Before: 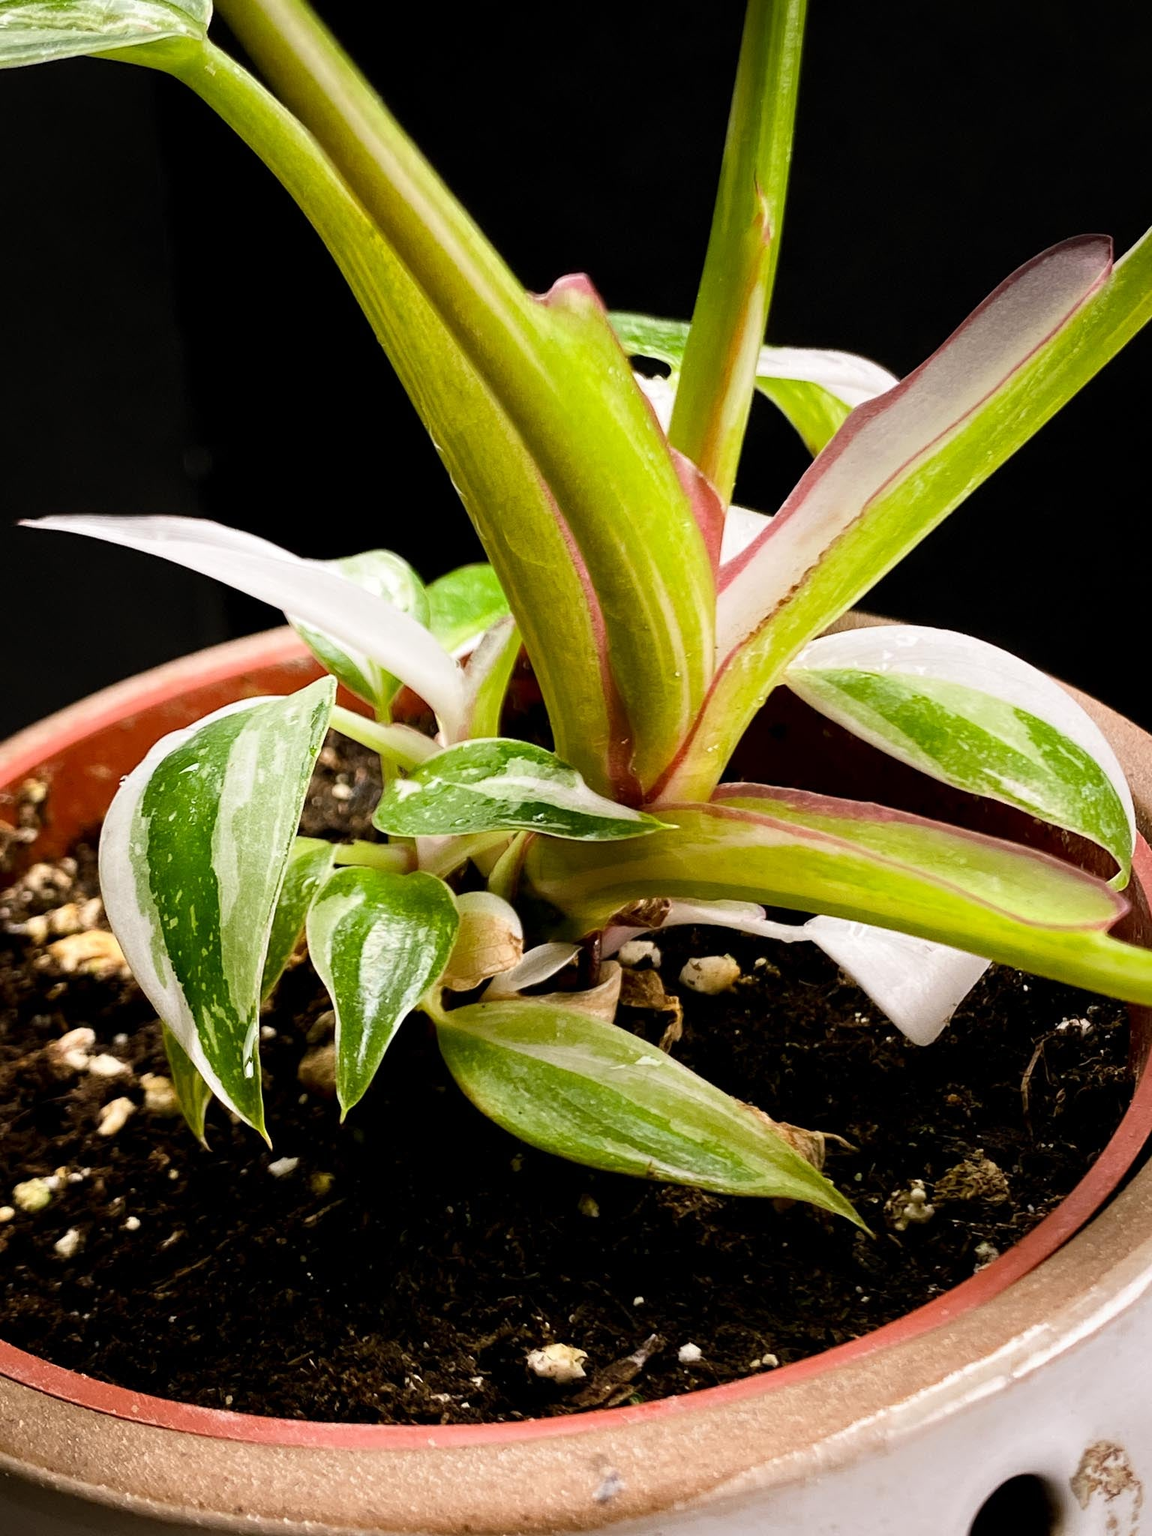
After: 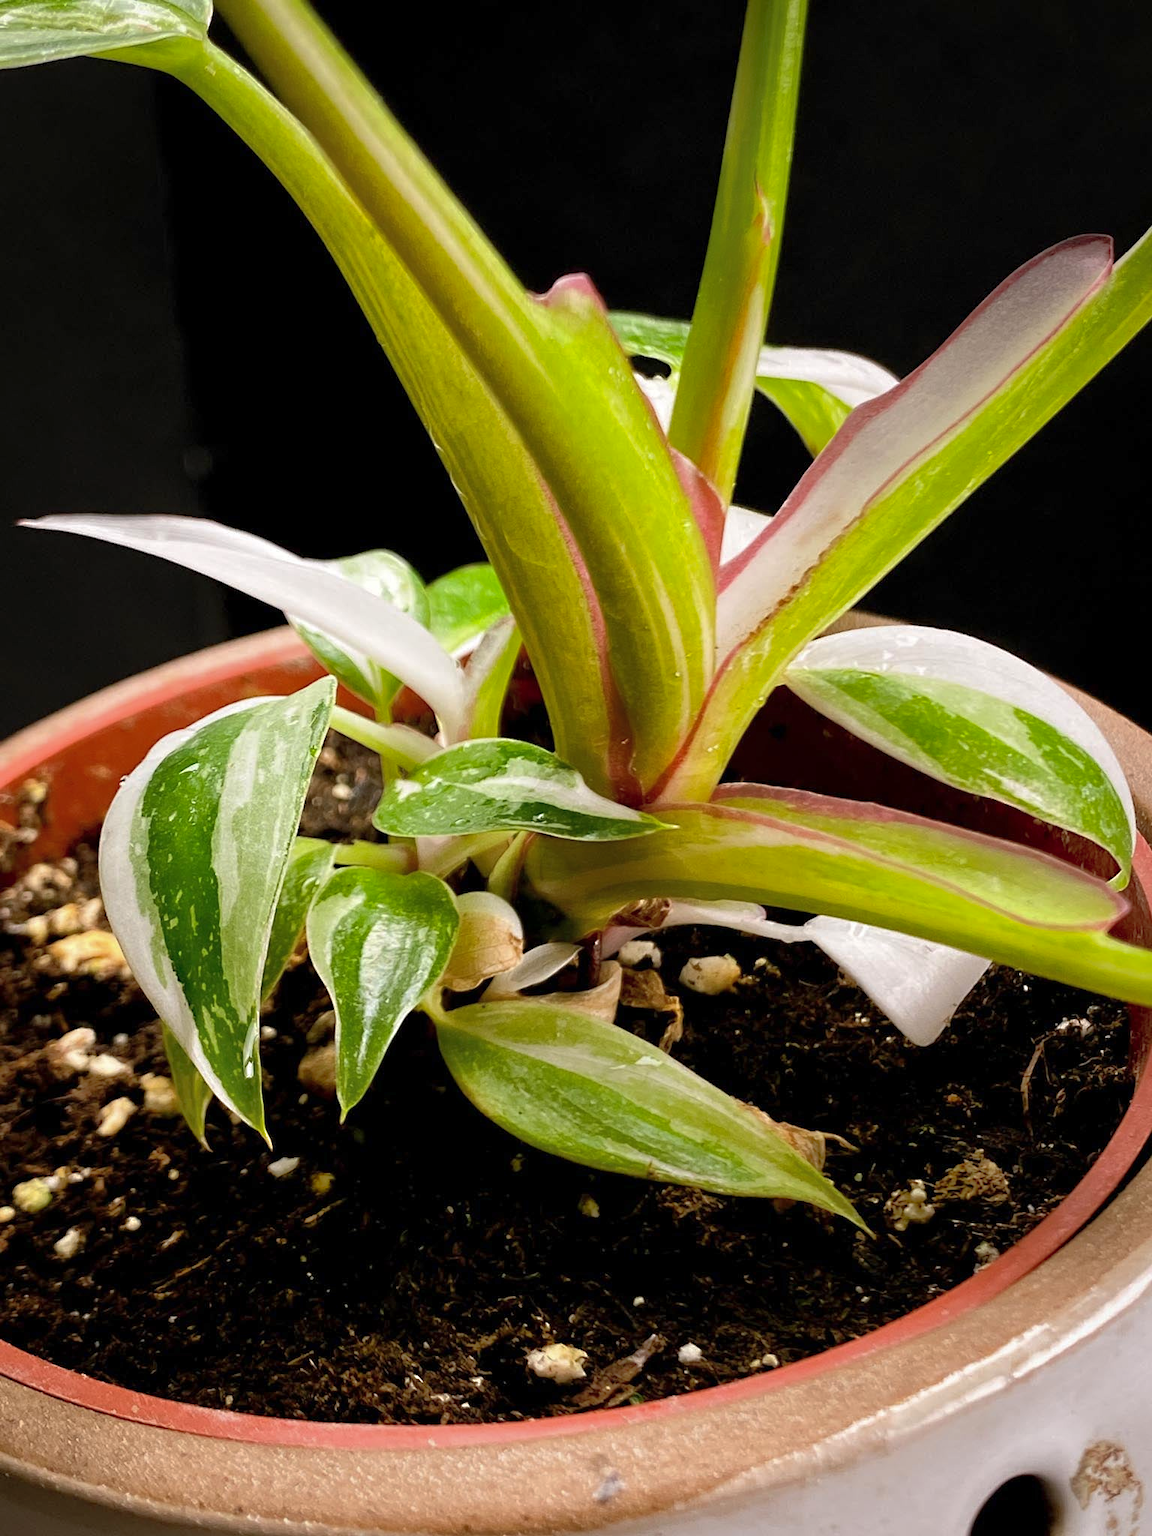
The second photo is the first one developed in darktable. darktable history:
shadows and highlights: on, module defaults
sharpen: radius 5.297, amount 0.312, threshold 26.061
